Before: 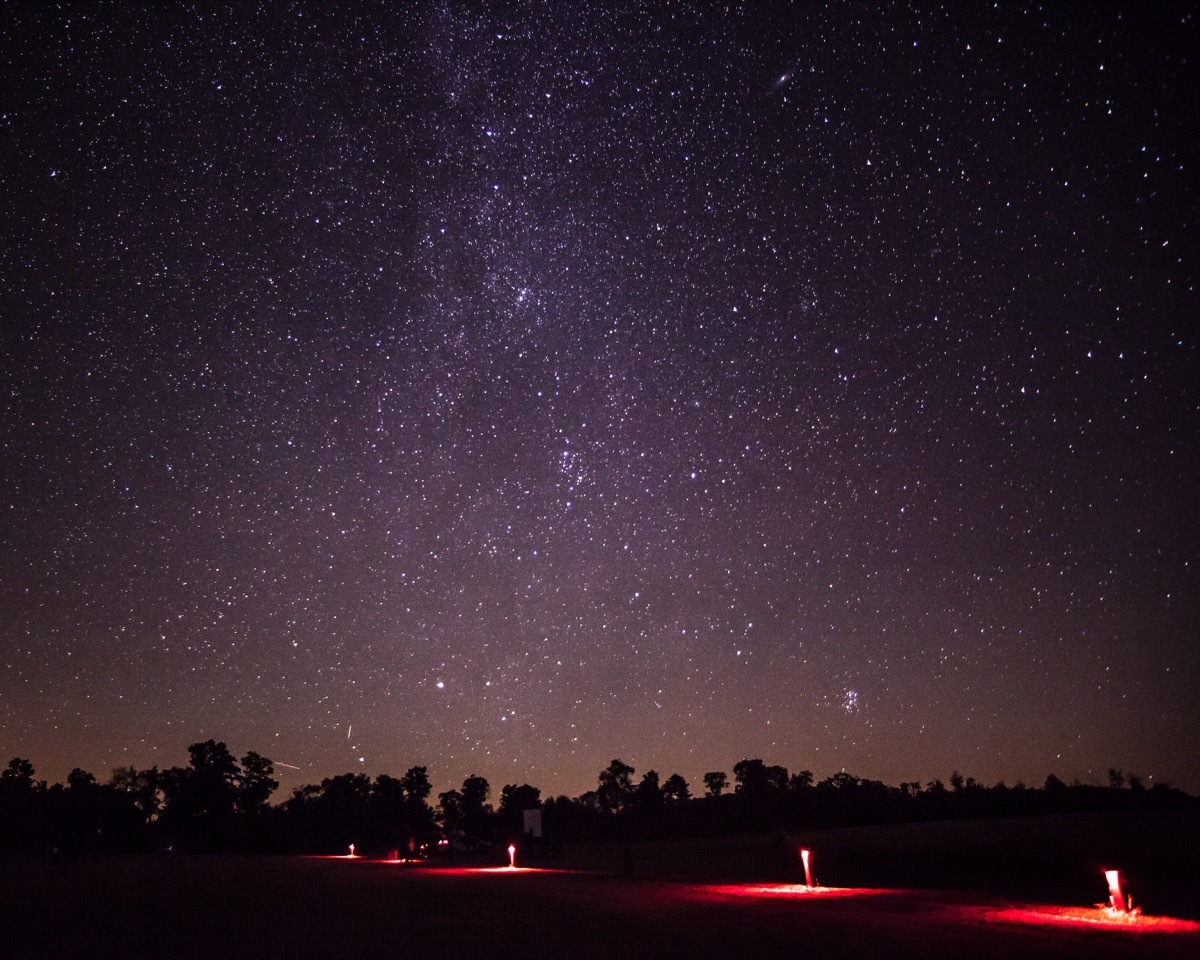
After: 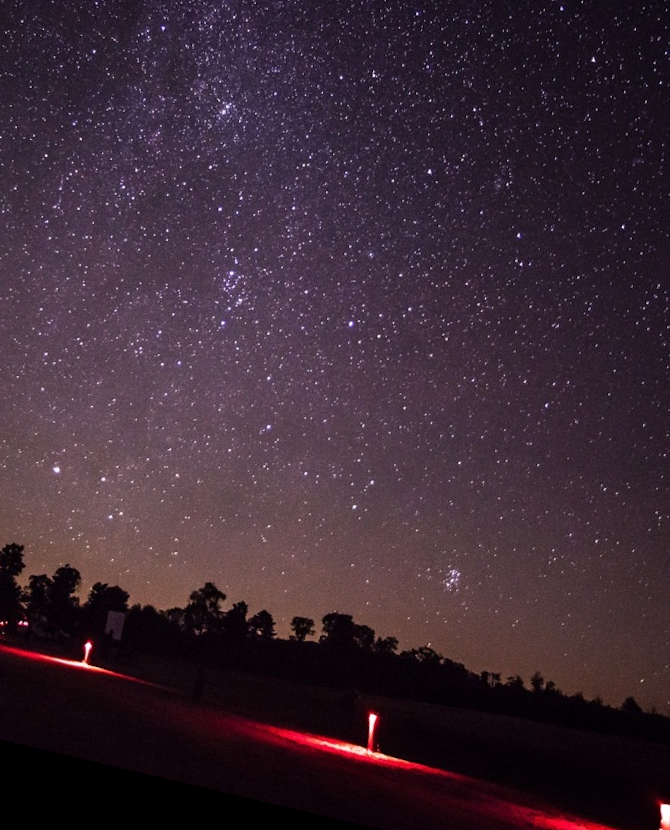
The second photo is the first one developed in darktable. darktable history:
rotate and perspective: rotation 13.27°, automatic cropping off
crop: left 31.379%, top 24.658%, right 20.326%, bottom 6.628%
